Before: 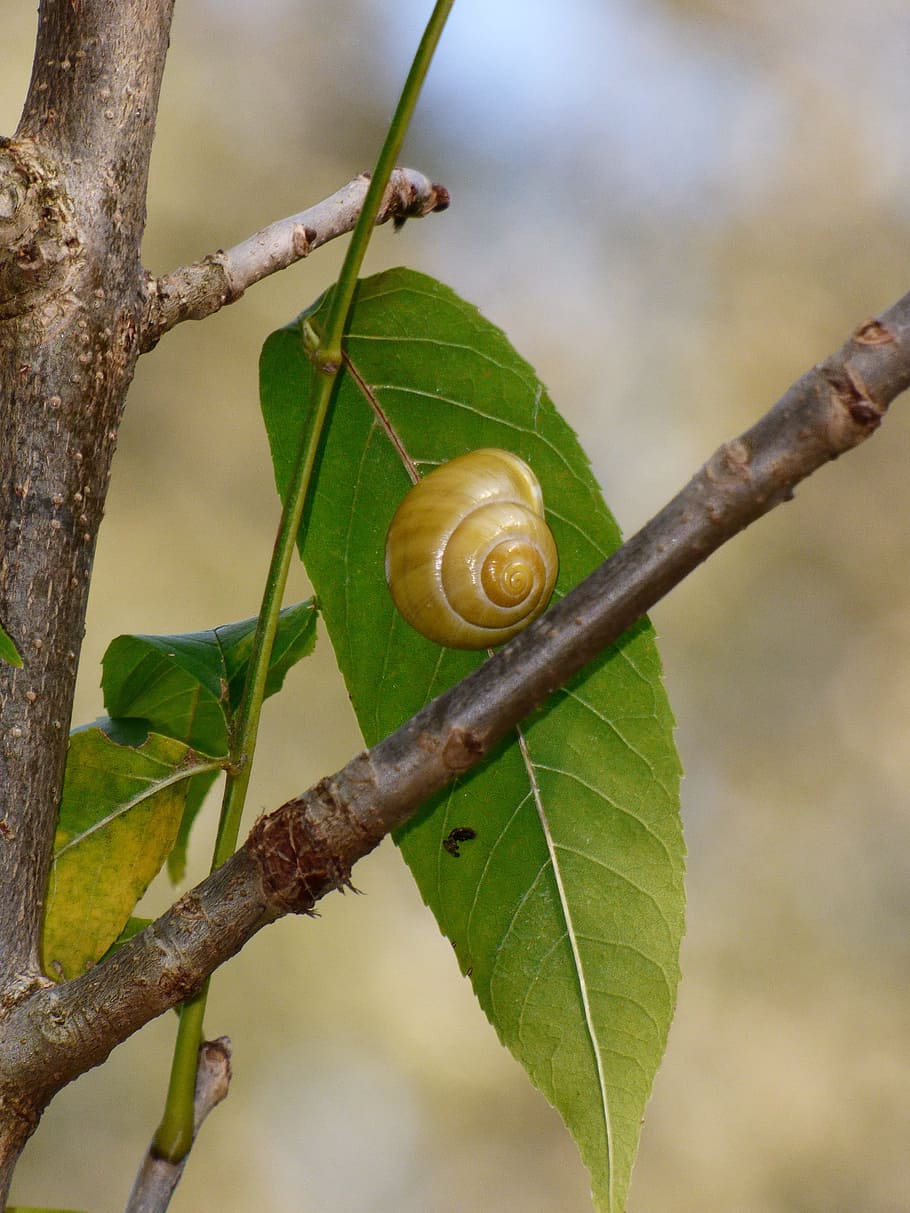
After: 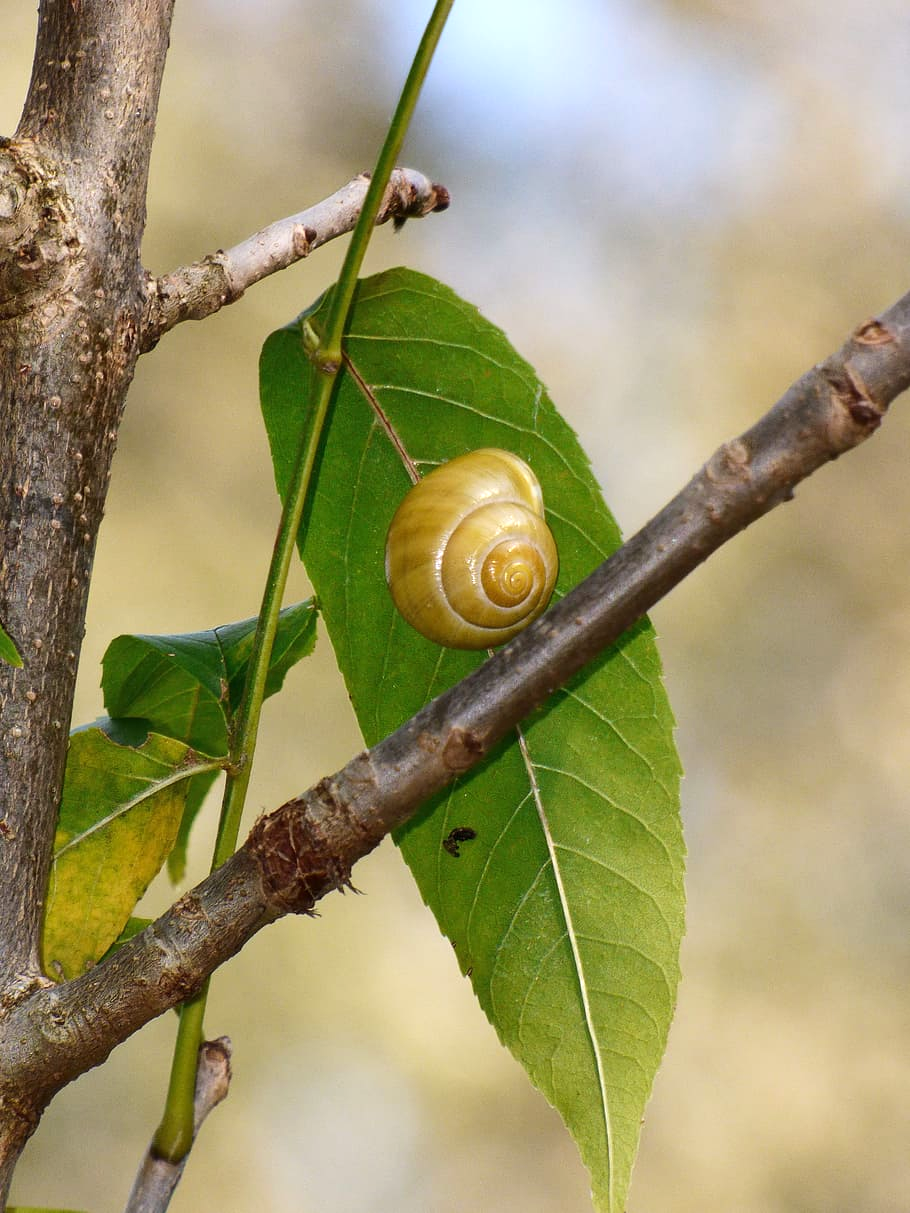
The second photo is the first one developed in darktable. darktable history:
exposure: exposure 0.367 EV, compensate highlight preservation false
tone curve: curves: ch0 [(0, 0) (0.265, 0.253) (0.732, 0.751) (1, 1)], color space Lab, linked channels, preserve colors none
